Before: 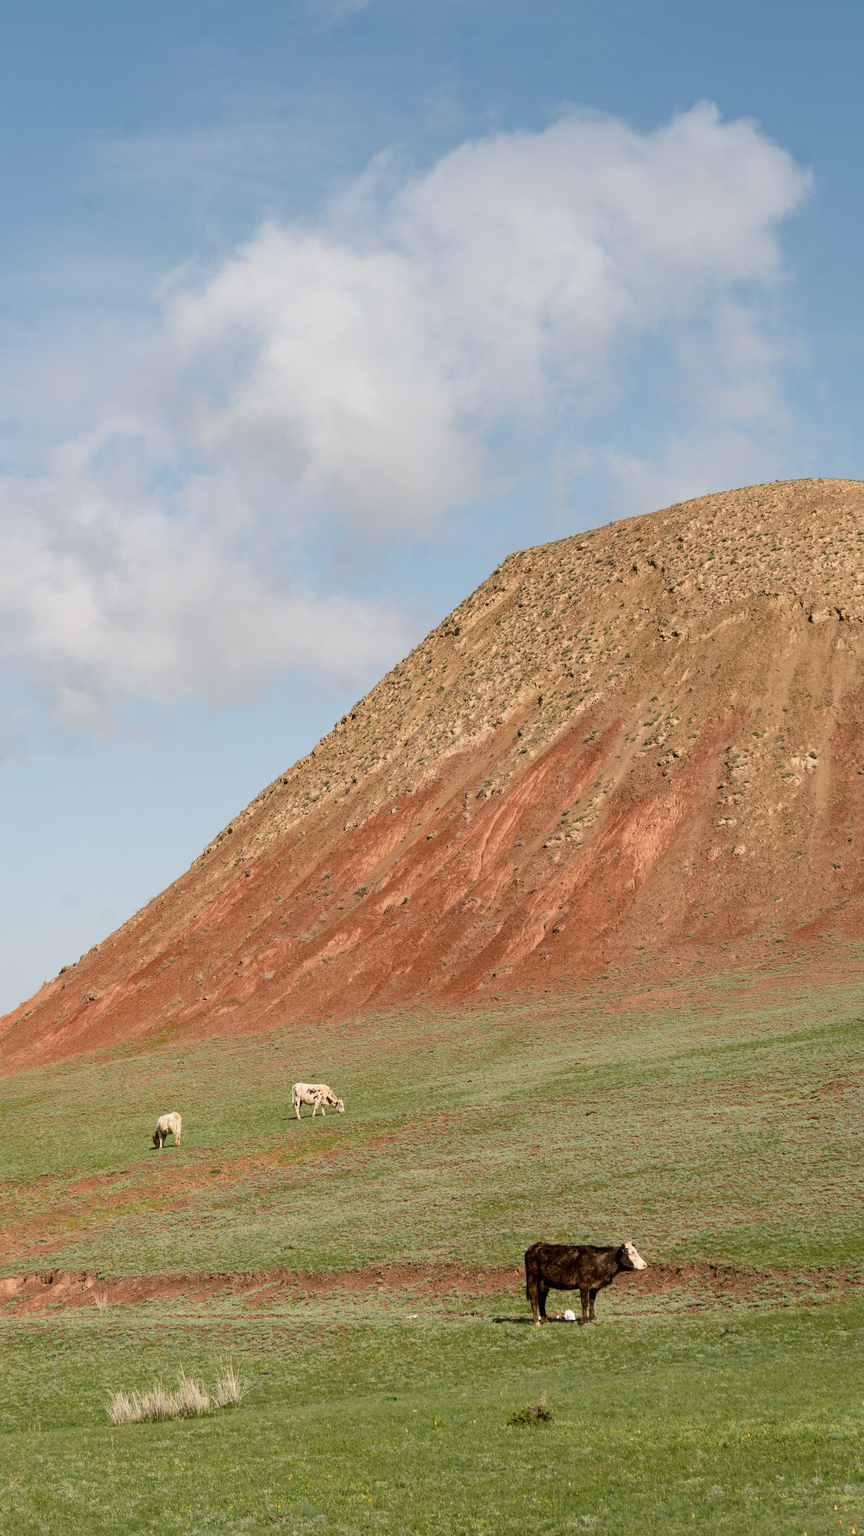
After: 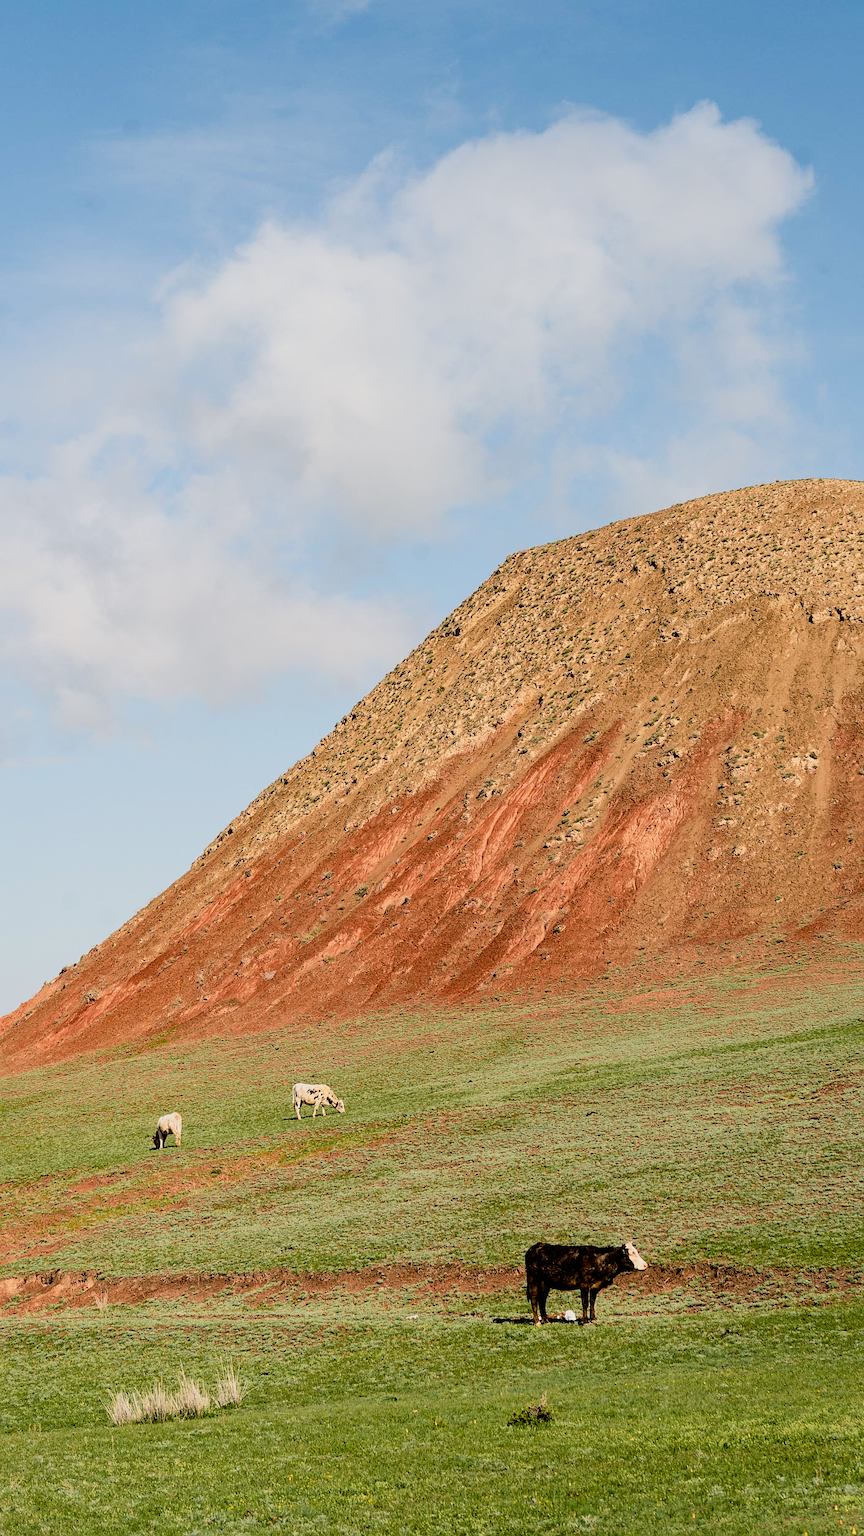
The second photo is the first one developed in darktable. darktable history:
filmic rgb: black relative exposure -5 EV, hardness 2.88, contrast 1.2, highlights saturation mix -30%
sharpen: on, module defaults
contrast brightness saturation: contrast 0.18, saturation 0.3
